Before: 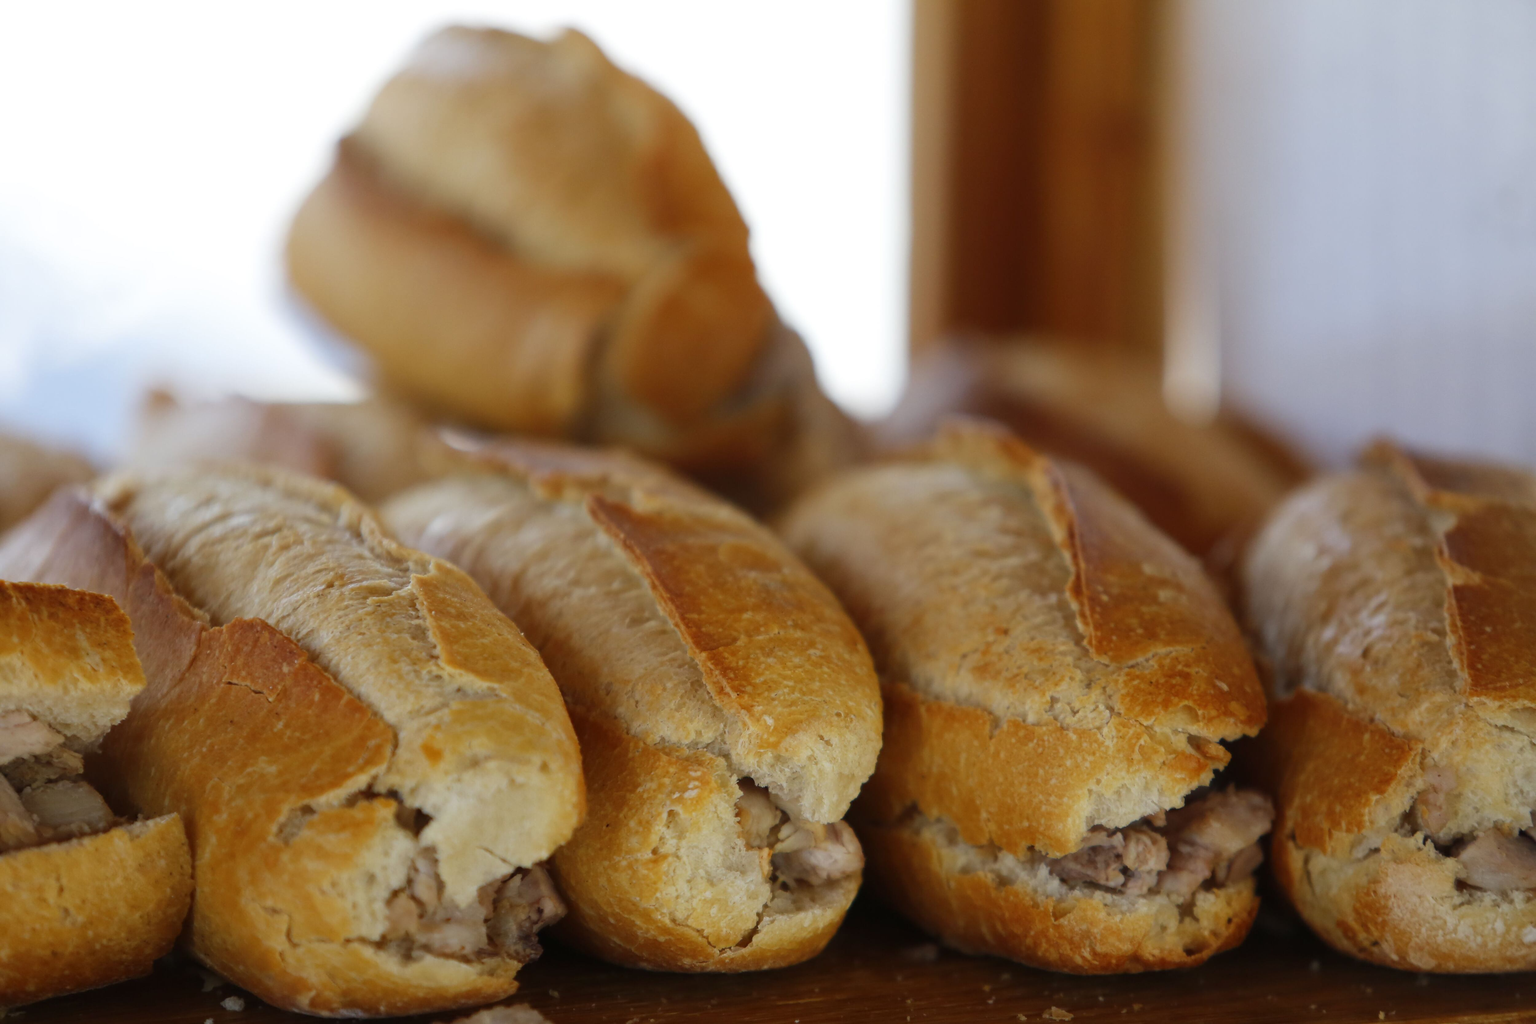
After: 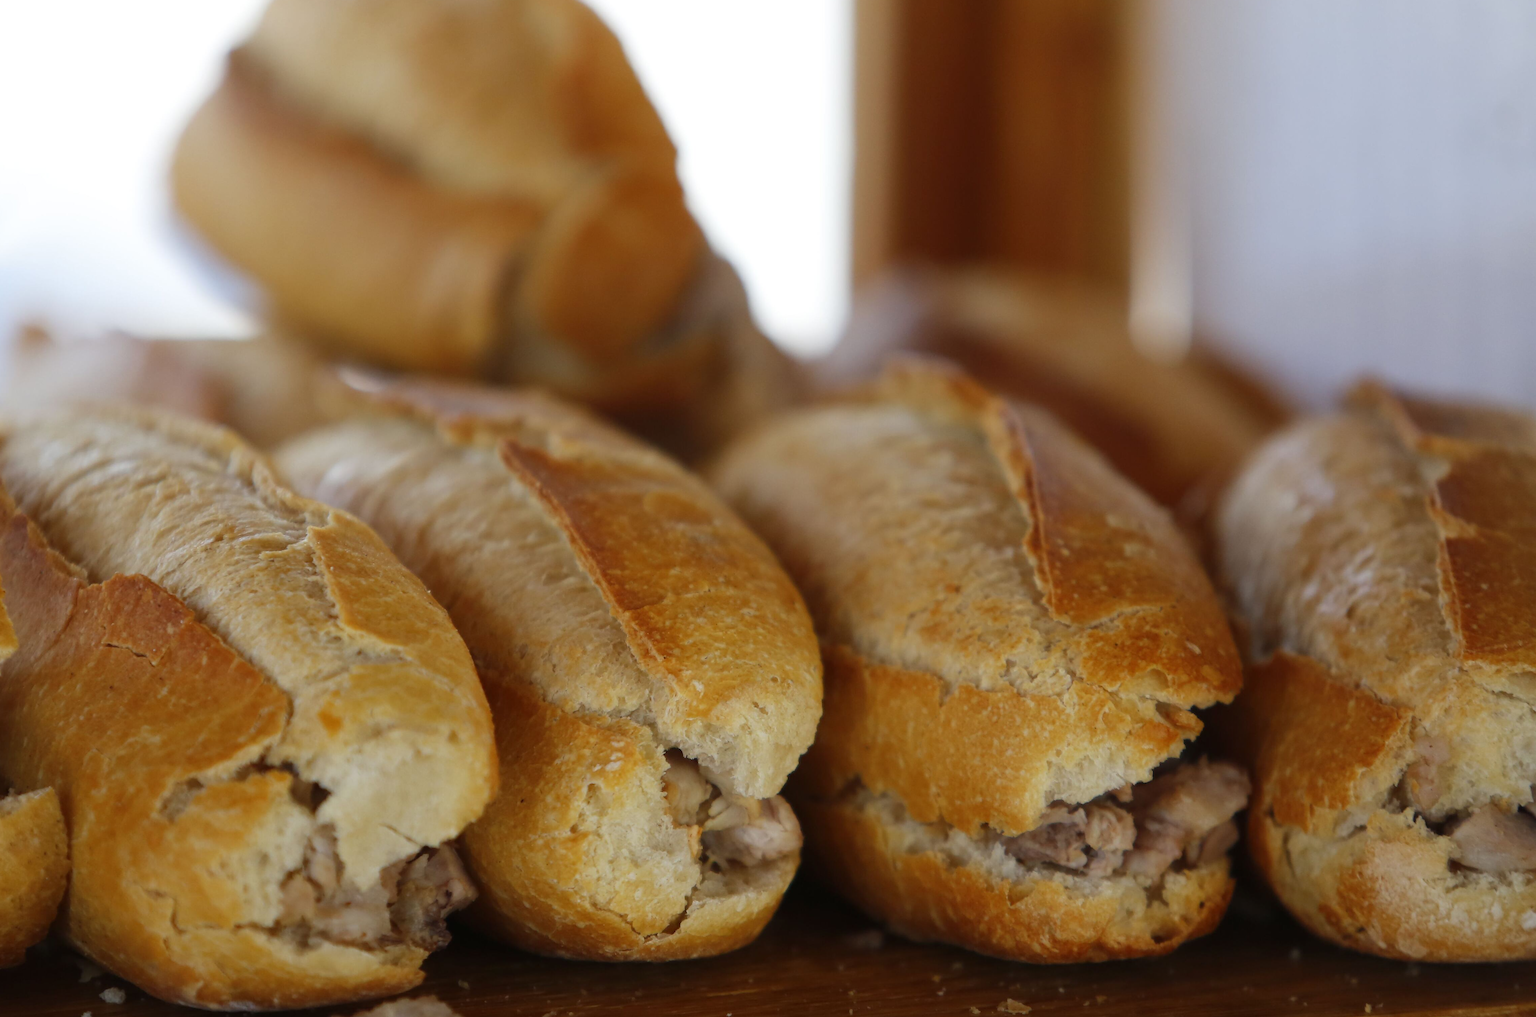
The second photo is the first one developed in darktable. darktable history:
crop and rotate: left 8.467%, top 9.076%
